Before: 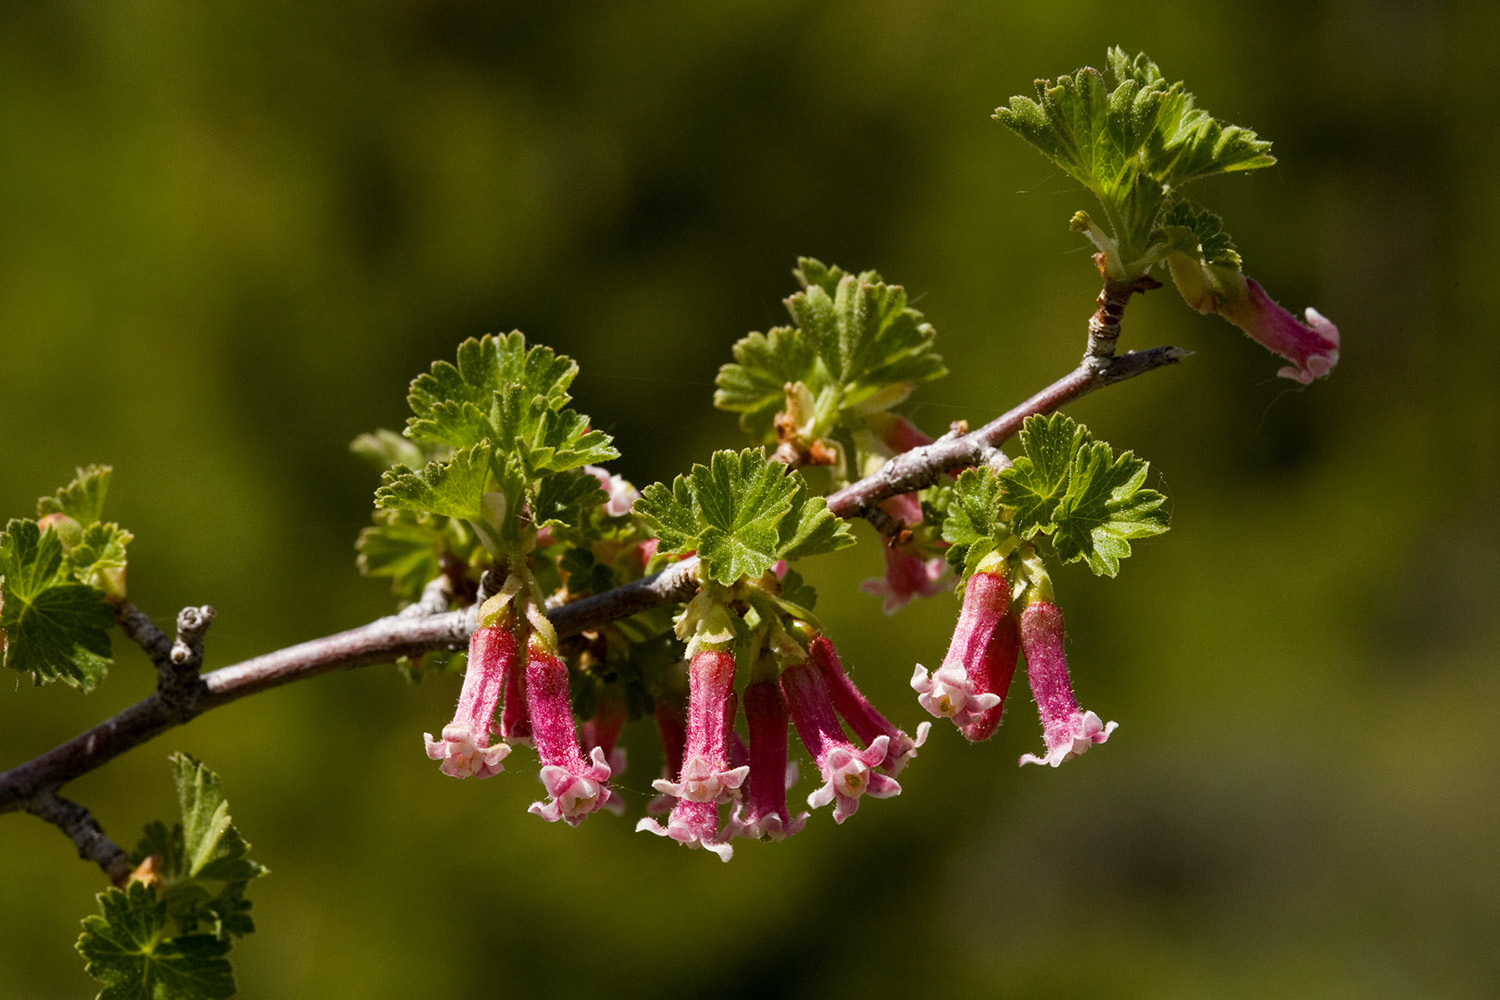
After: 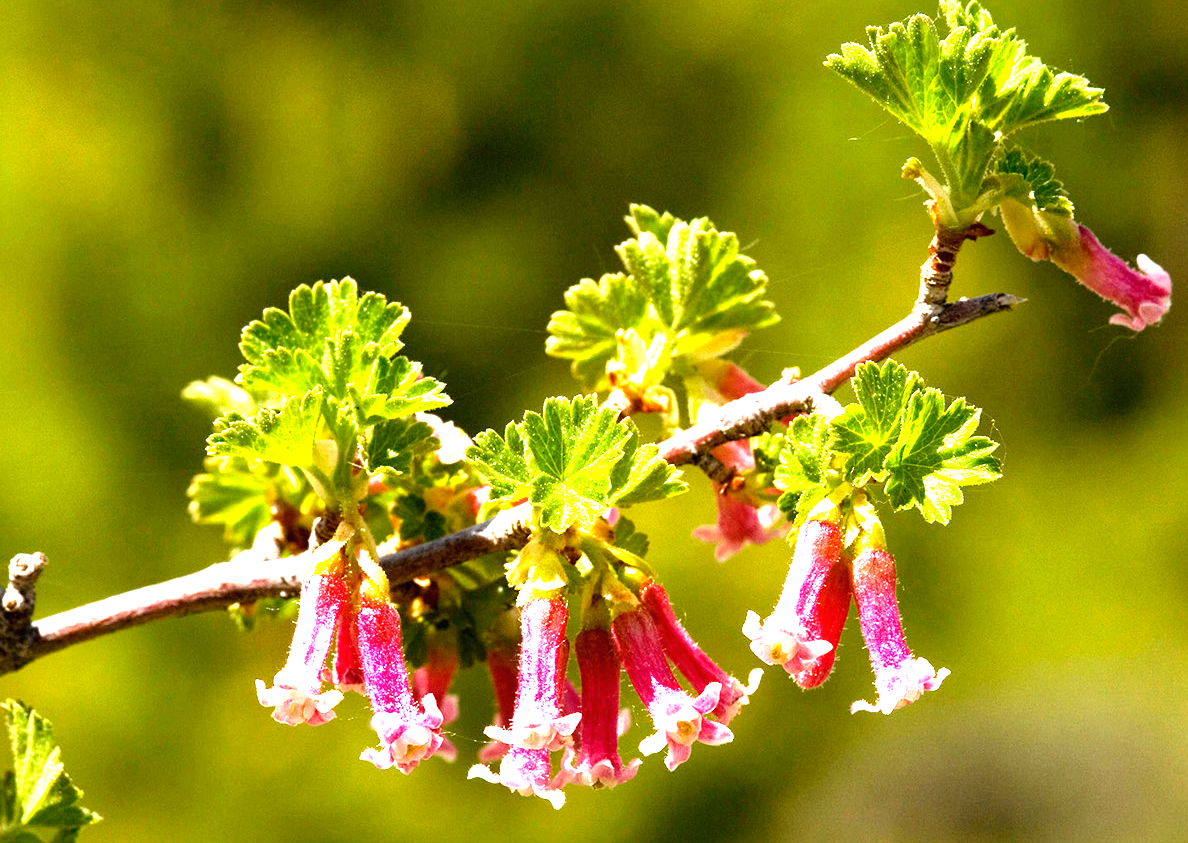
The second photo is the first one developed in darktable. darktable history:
exposure: black level correction 0, exposure 1.741 EV, compensate exposure bias true, compensate highlight preservation false
white balance: emerald 1
crop: left 11.225%, top 5.381%, right 9.565%, bottom 10.314%
